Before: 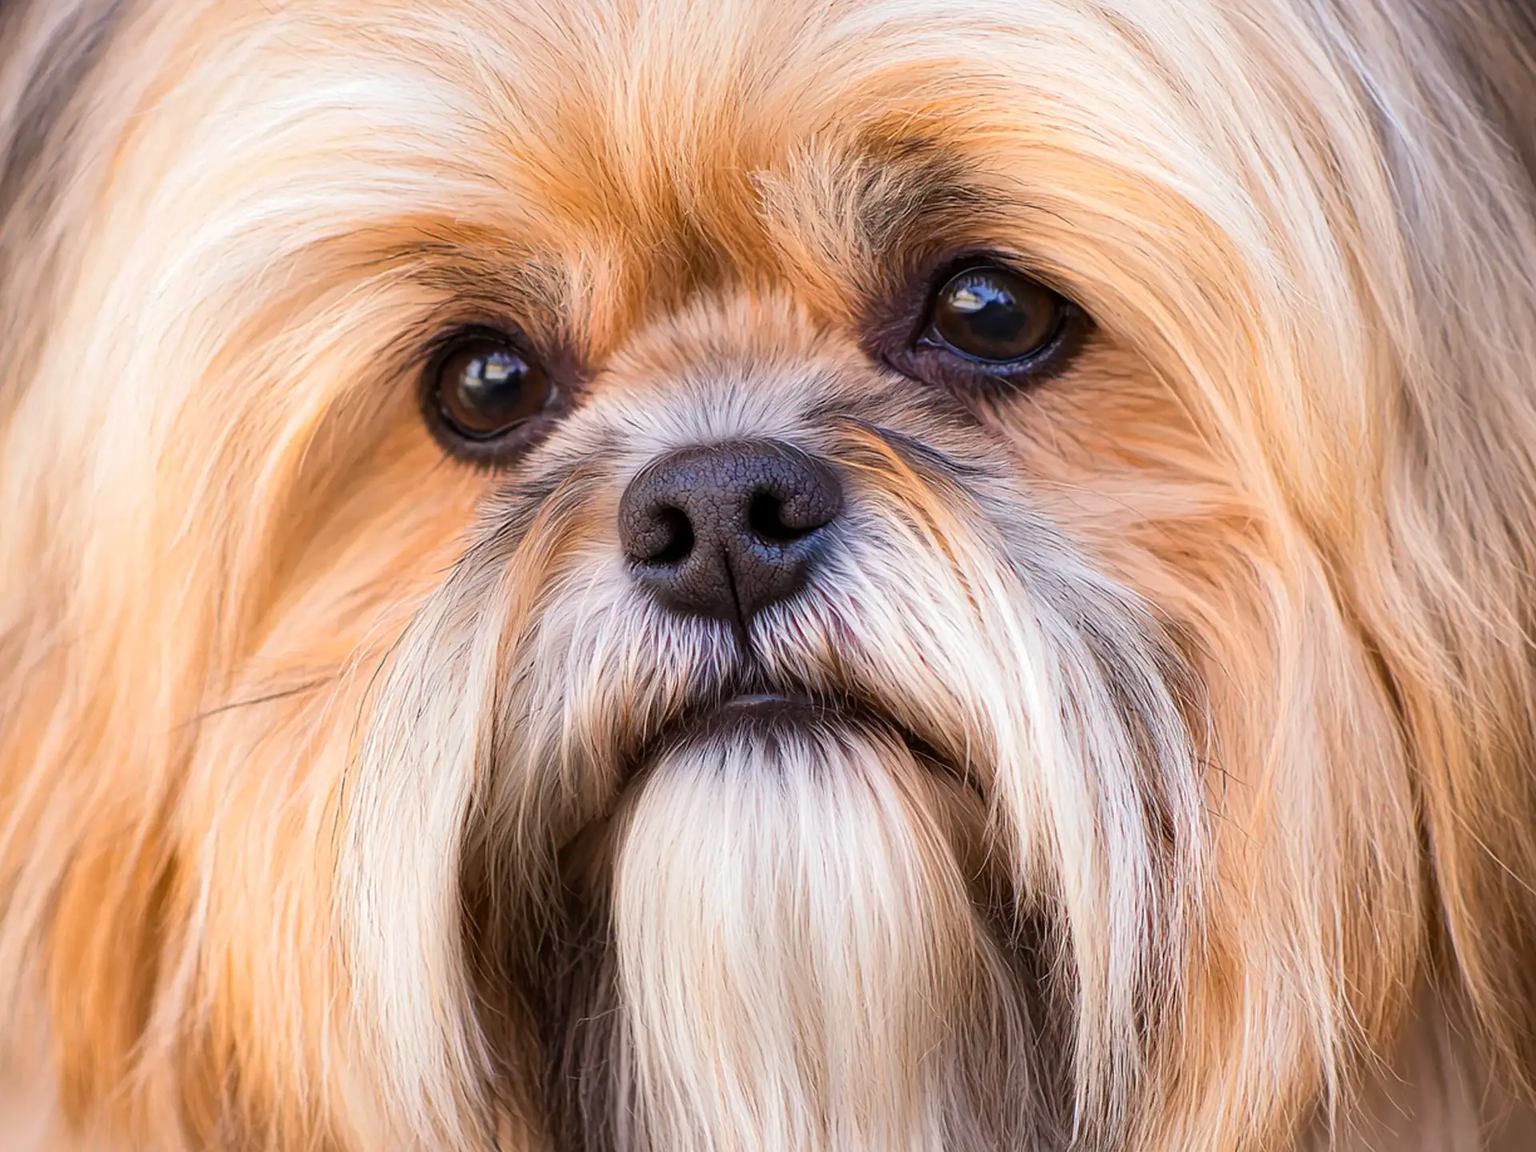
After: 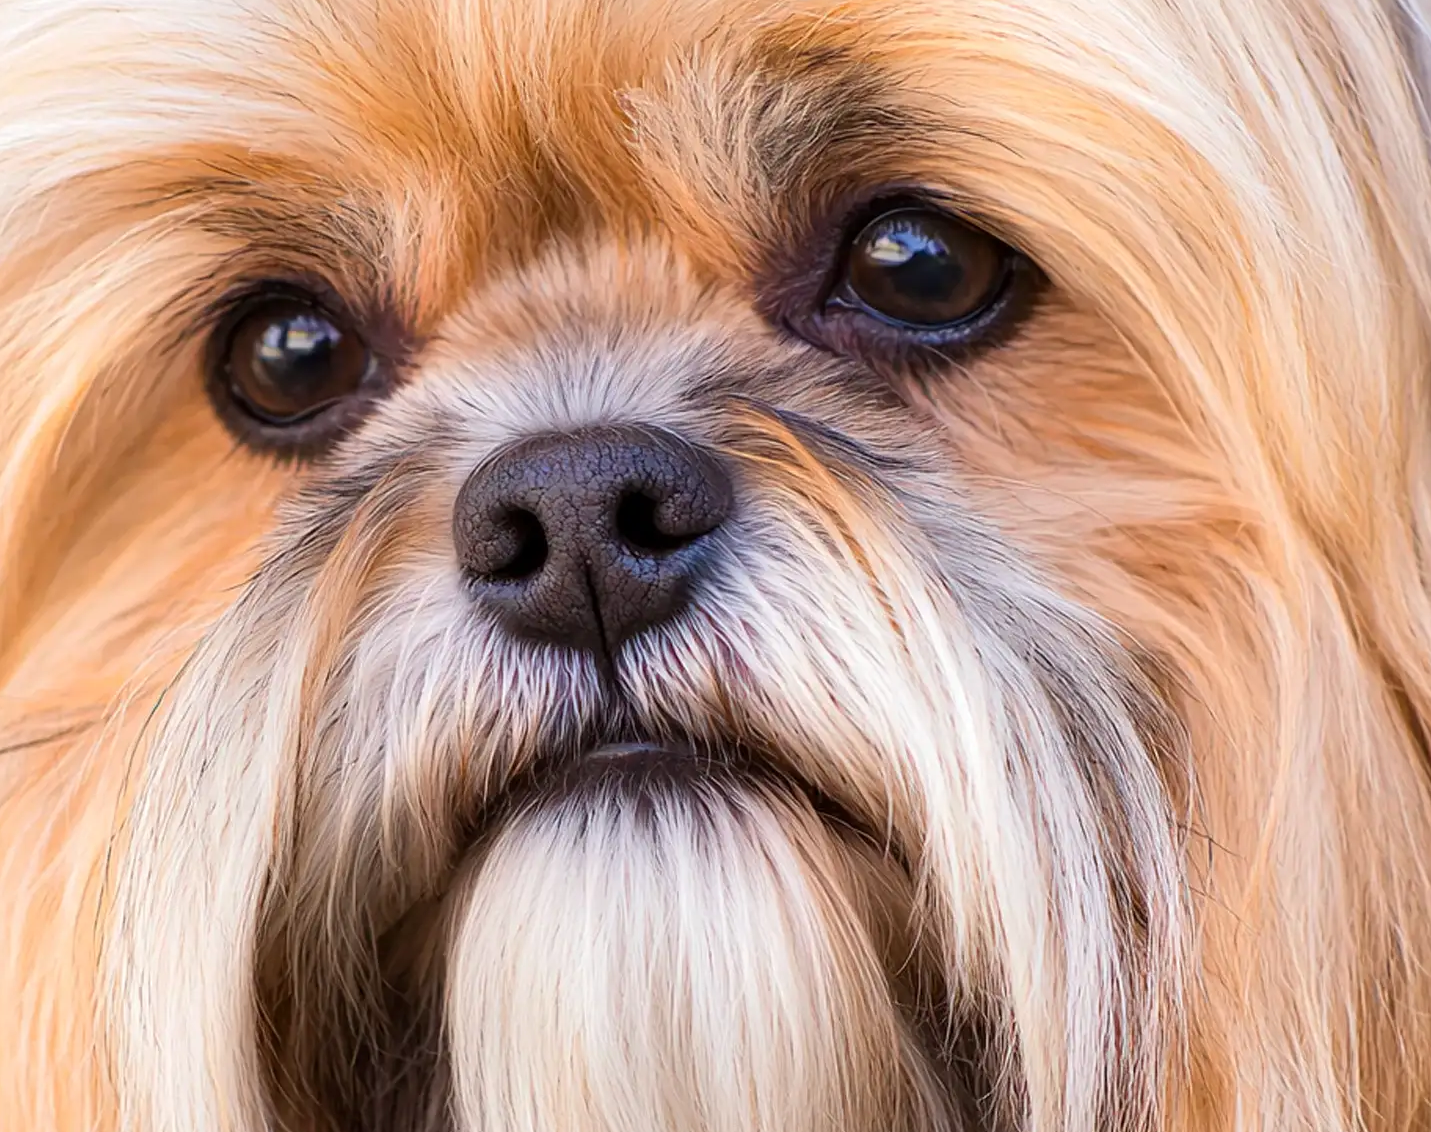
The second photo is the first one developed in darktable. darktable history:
crop: left 16.704%, top 8.691%, right 8.716%, bottom 12.648%
